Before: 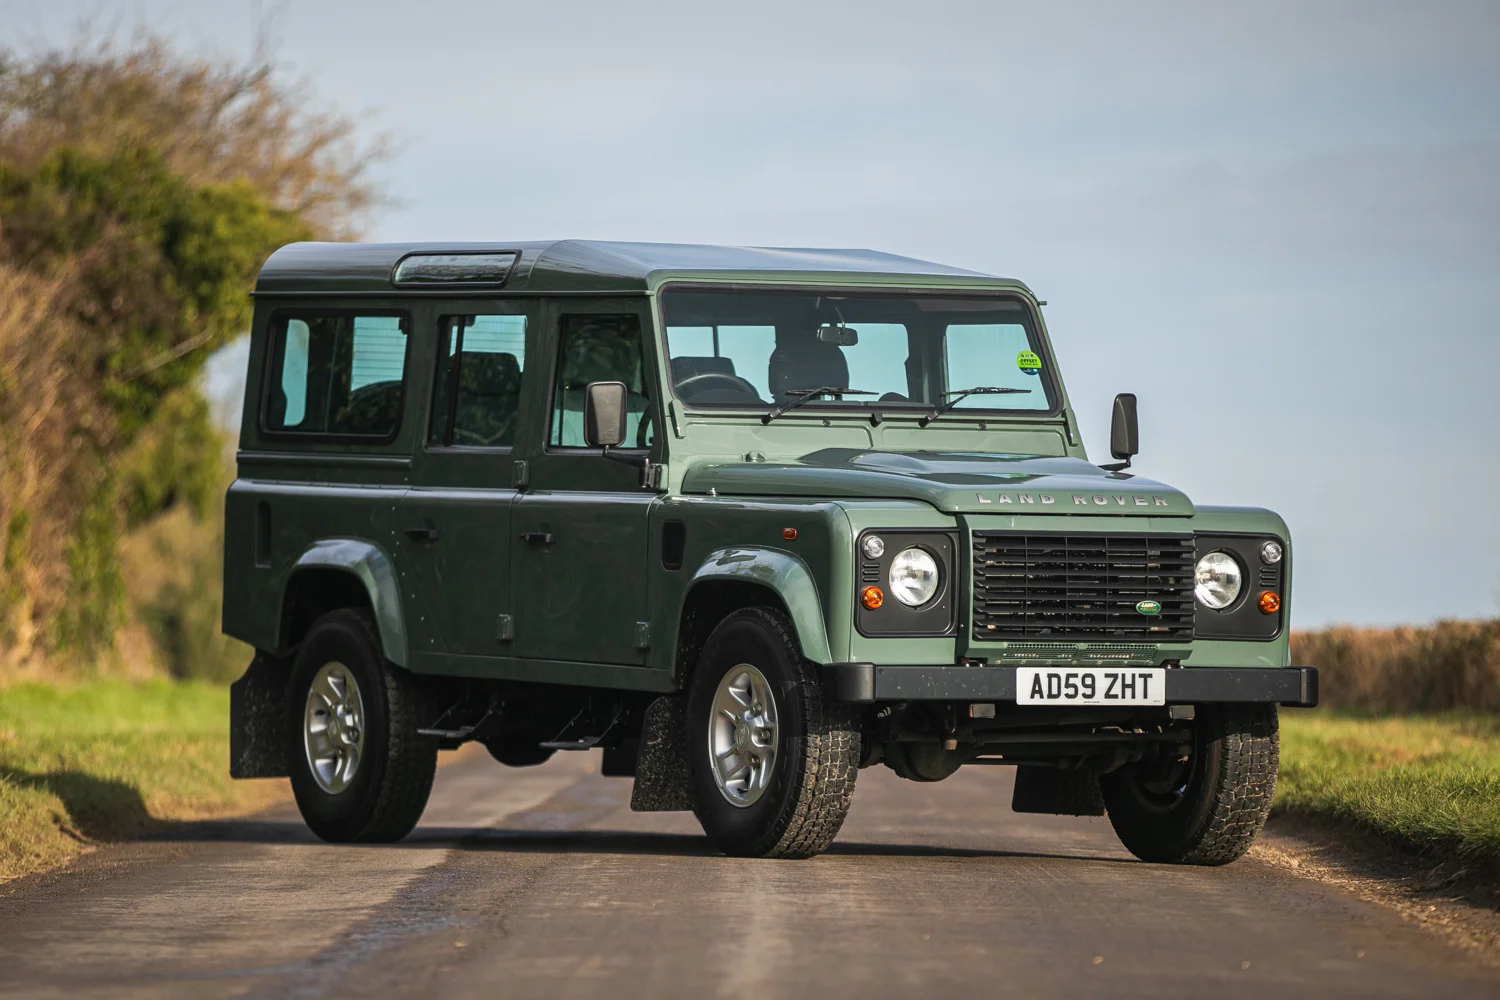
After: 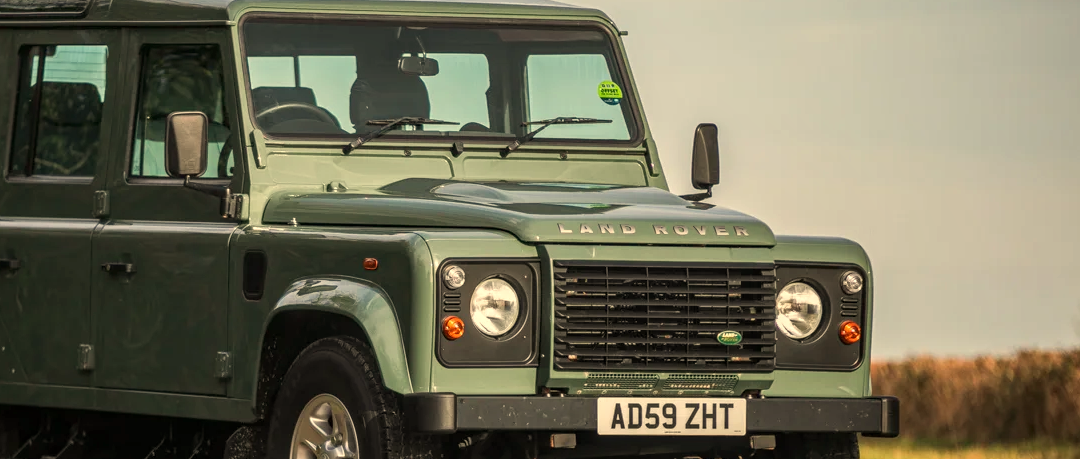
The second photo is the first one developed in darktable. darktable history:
crop and rotate: left 27.938%, top 27.046%, bottom 27.046%
white balance: red 1.123, blue 0.83
local contrast: on, module defaults
